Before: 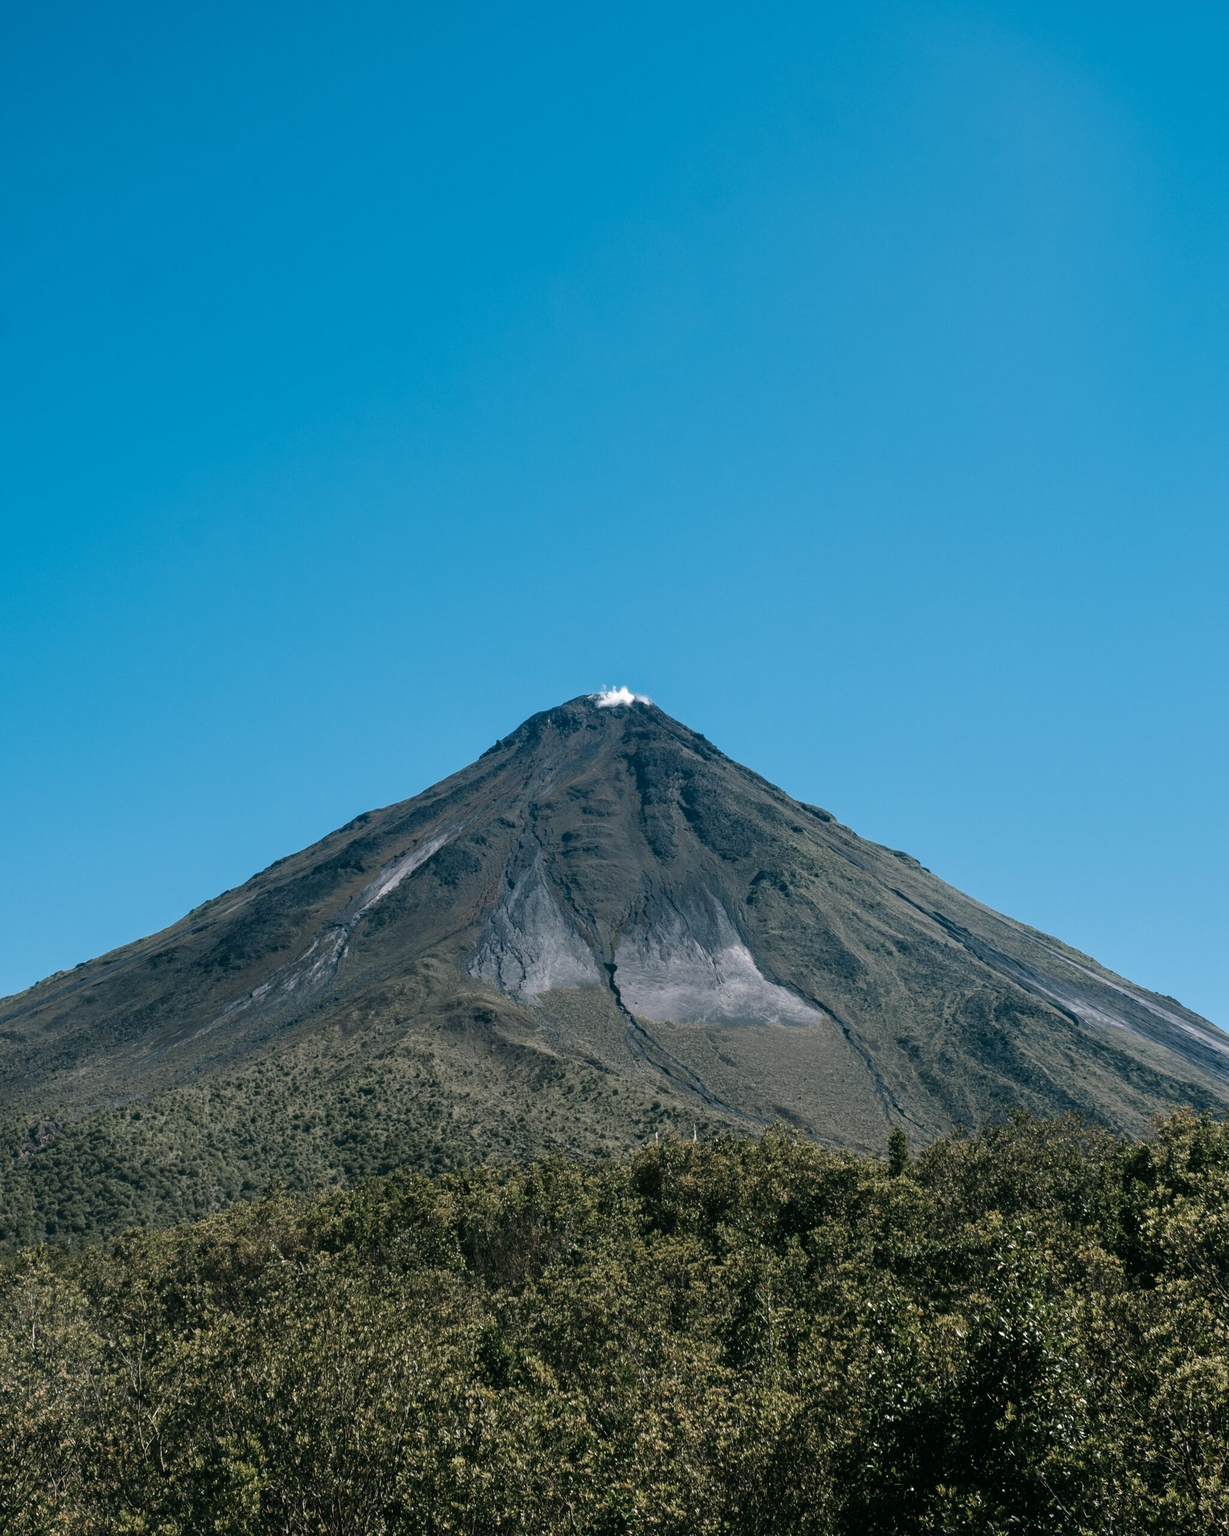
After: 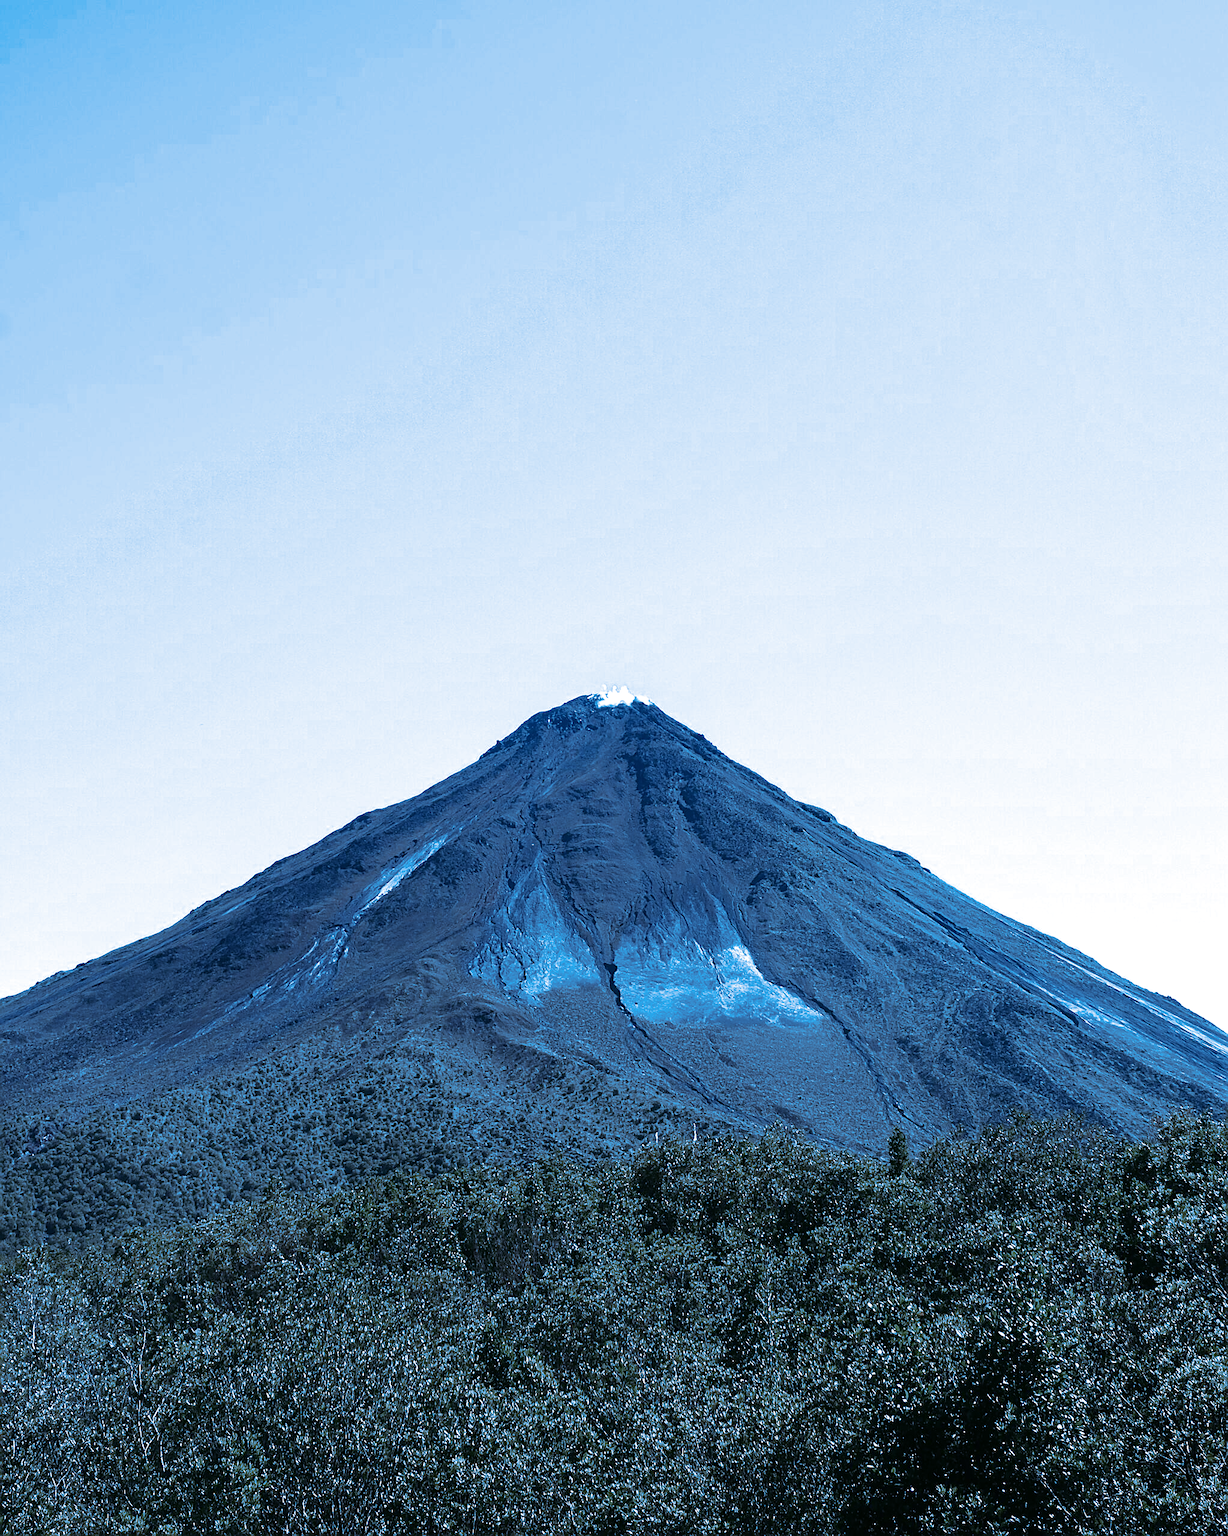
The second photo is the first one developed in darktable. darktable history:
white balance: red 0.766, blue 1.537
split-toning: shadows › hue 220°, shadows › saturation 0.64, highlights › hue 220°, highlights › saturation 0.64, balance 0, compress 5.22%
sharpen: radius 1.4, amount 1.25, threshold 0.7
